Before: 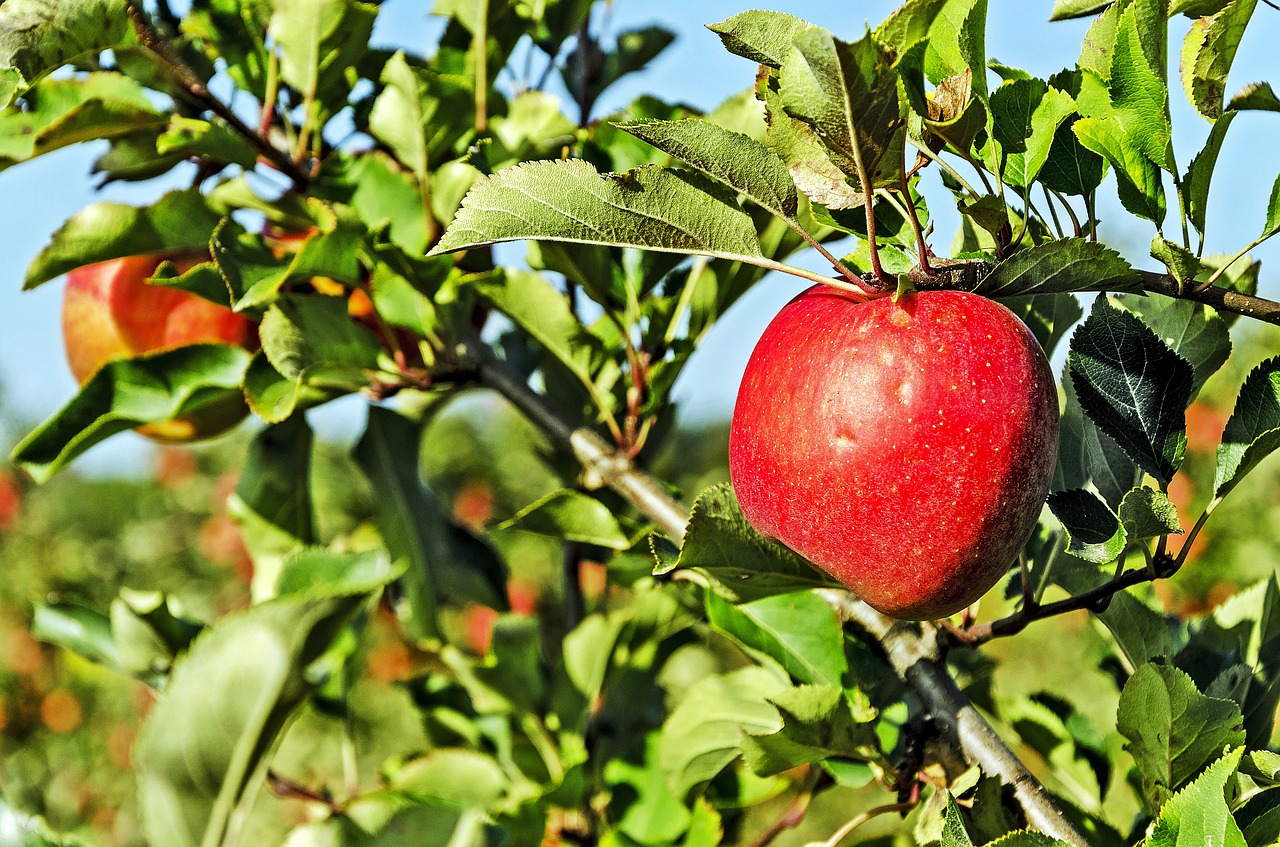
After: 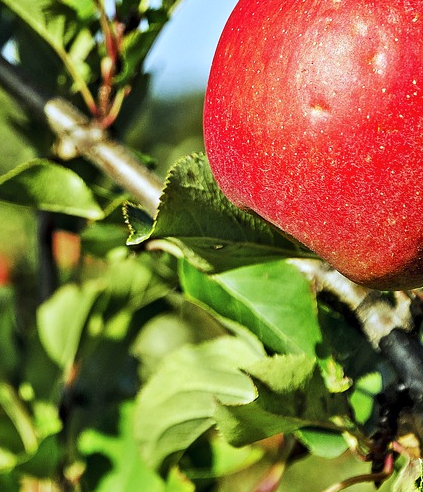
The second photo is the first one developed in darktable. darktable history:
crop: left 41.108%, top 39.051%, right 25.832%, bottom 2.768%
color calibration: illuminant as shot in camera, x 0.358, y 0.373, temperature 4628.91 K
exposure: compensate highlight preservation false
